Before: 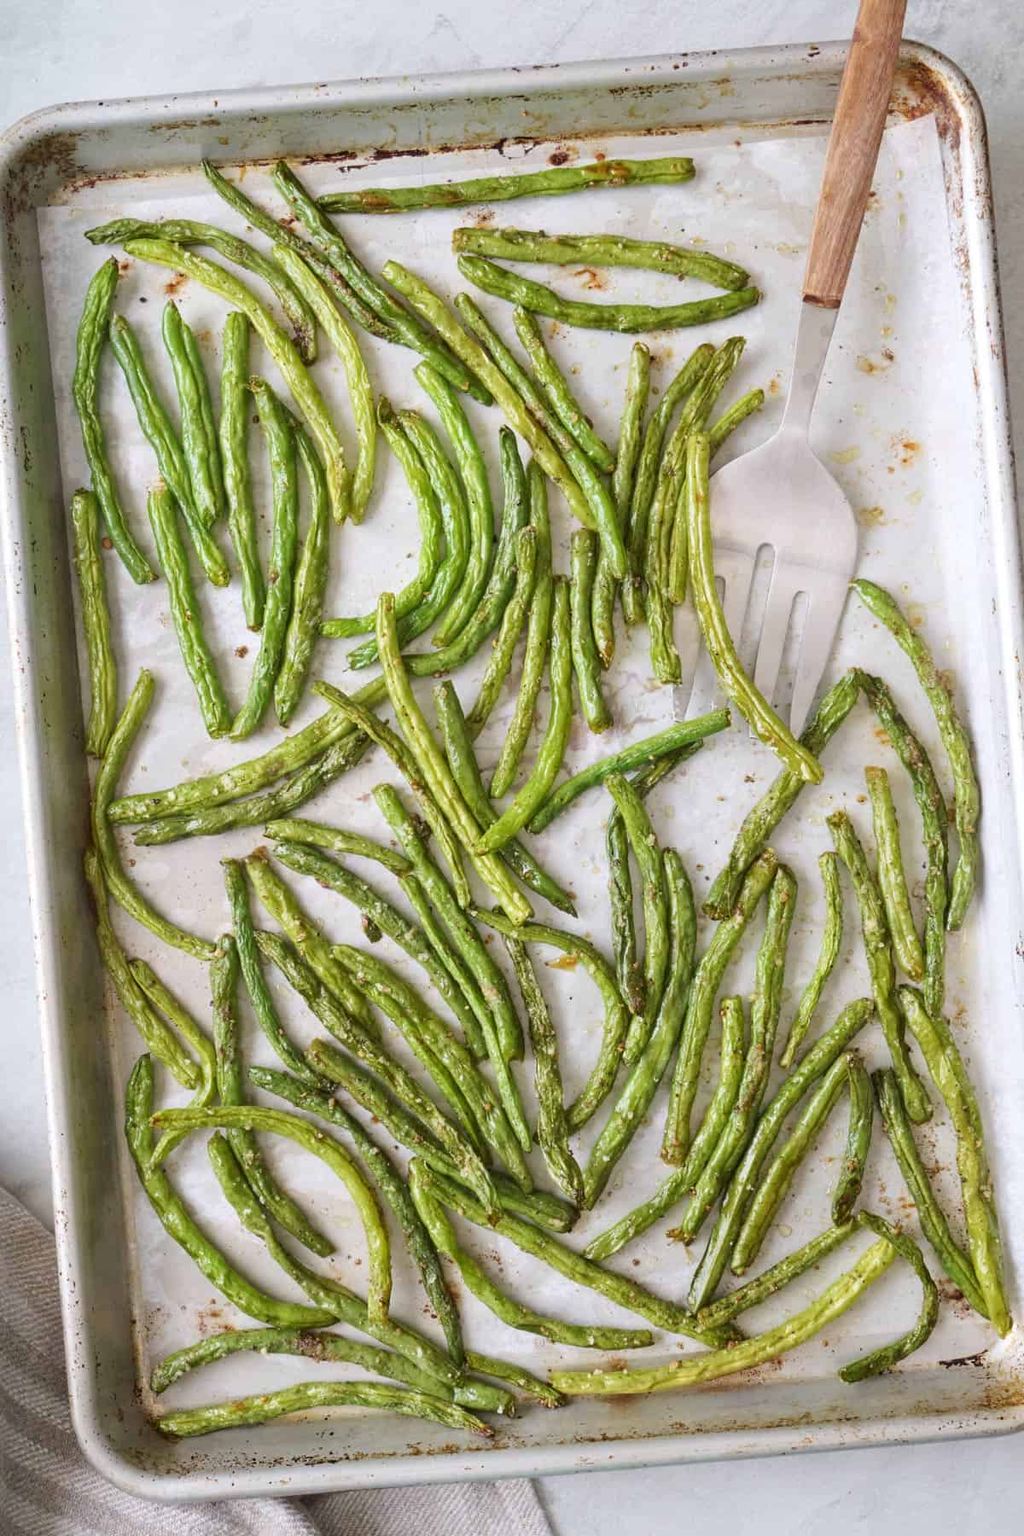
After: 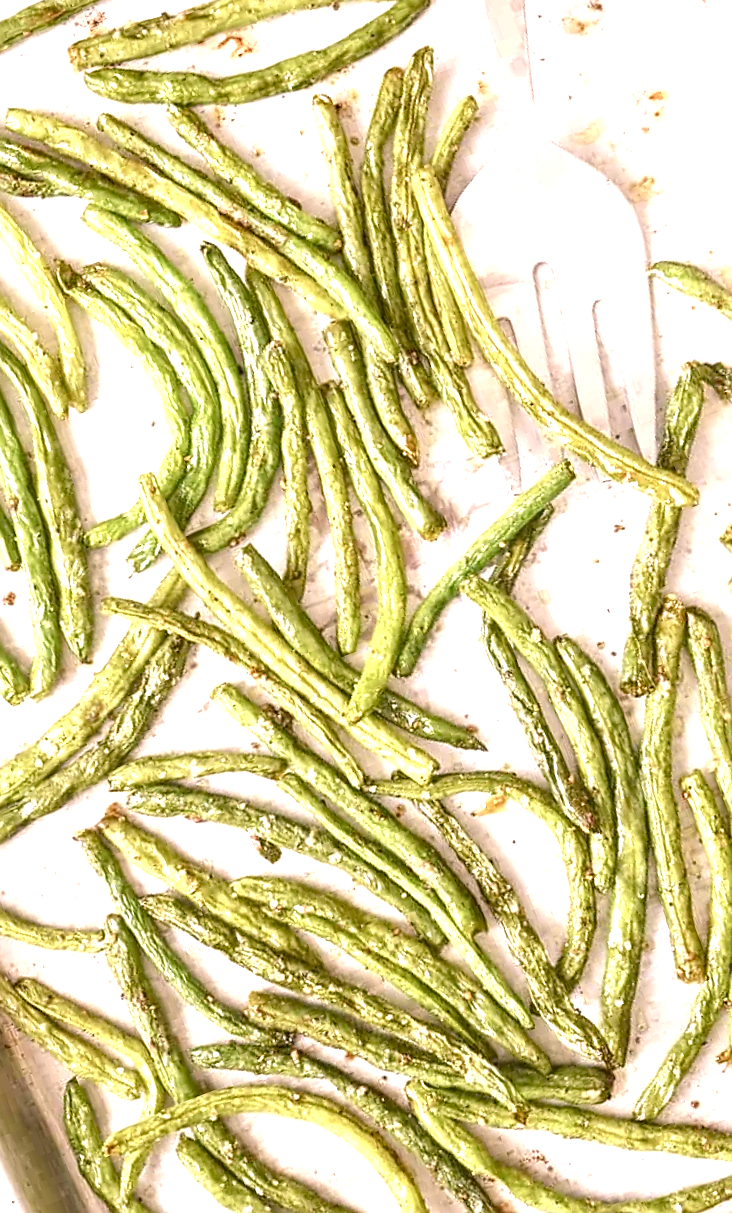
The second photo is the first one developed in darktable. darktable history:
exposure: black level correction -0.002, exposure 1.112 EV, compensate exposure bias true, compensate highlight preservation false
crop and rotate: angle 20.73°, left 6.835%, right 3.676%, bottom 1.181%
color correction: highlights a* 10.23, highlights b* 9.71, shadows a* 9, shadows b* 8.25, saturation 0.806
color balance rgb: shadows lift › luminance -7.877%, shadows lift › chroma 2.358%, shadows lift › hue 165°, perceptual saturation grading › global saturation 14.101%, perceptual saturation grading › highlights -25.777%, perceptual saturation grading › shadows 29.541%
tone equalizer: edges refinement/feathering 500, mask exposure compensation -1.57 EV, preserve details guided filter
sharpen: on, module defaults
local contrast: on, module defaults
